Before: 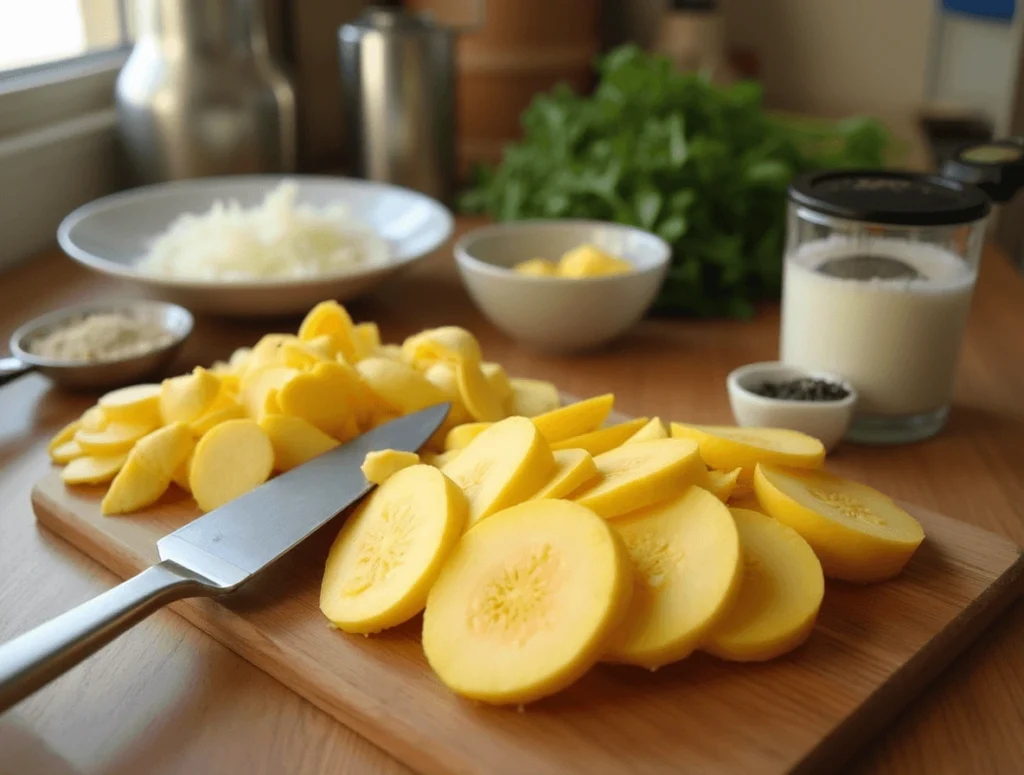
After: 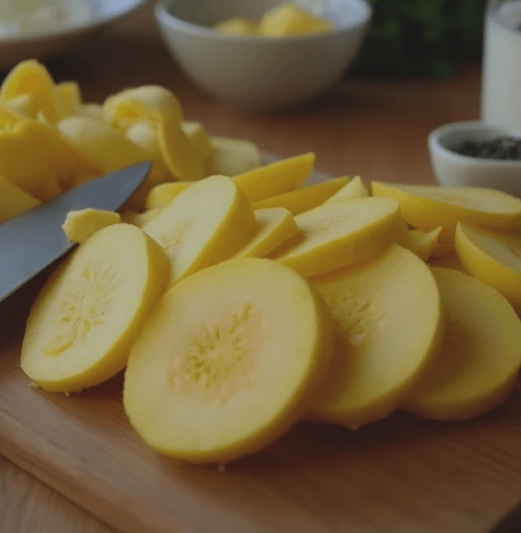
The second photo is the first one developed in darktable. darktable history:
white balance: red 0.954, blue 1.079
crop and rotate: left 29.237%, top 31.152%, right 19.807%
exposure: black level correction -0.016, exposure -1.018 EV, compensate highlight preservation false
